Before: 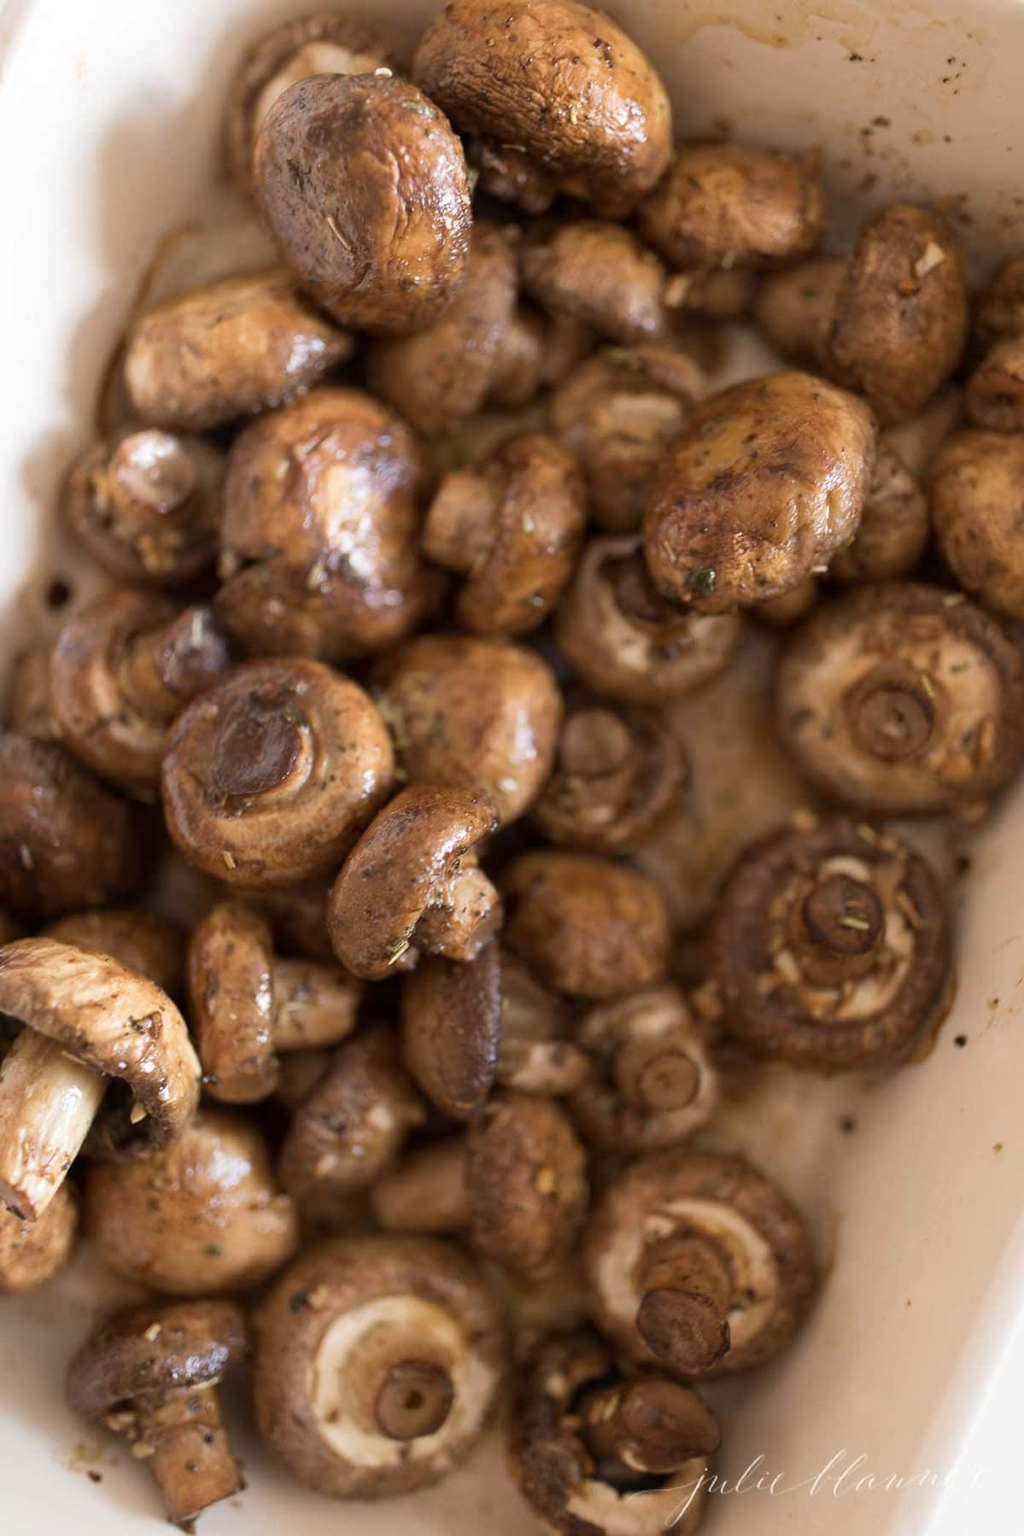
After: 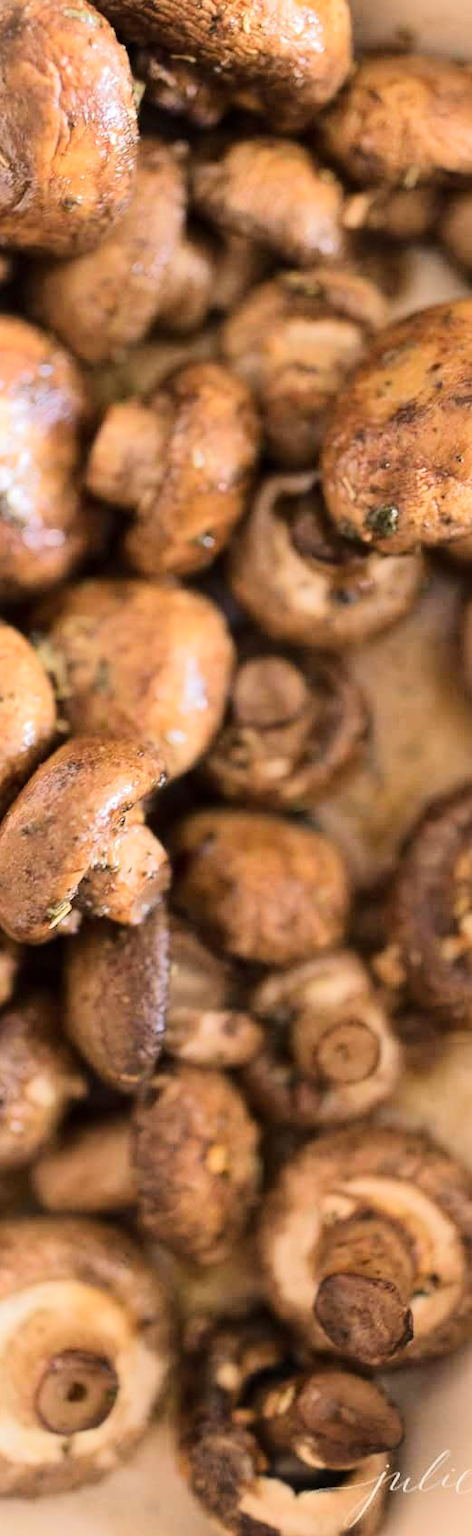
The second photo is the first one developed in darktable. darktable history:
tone equalizer: -7 EV 0.147 EV, -6 EV 0.589 EV, -5 EV 1.16 EV, -4 EV 1.3 EV, -3 EV 1.18 EV, -2 EV 0.6 EV, -1 EV 0.146 EV, edges refinement/feathering 500, mask exposure compensation -1.57 EV, preserve details no
crop: left 33.466%, top 6.079%, right 23.139%
